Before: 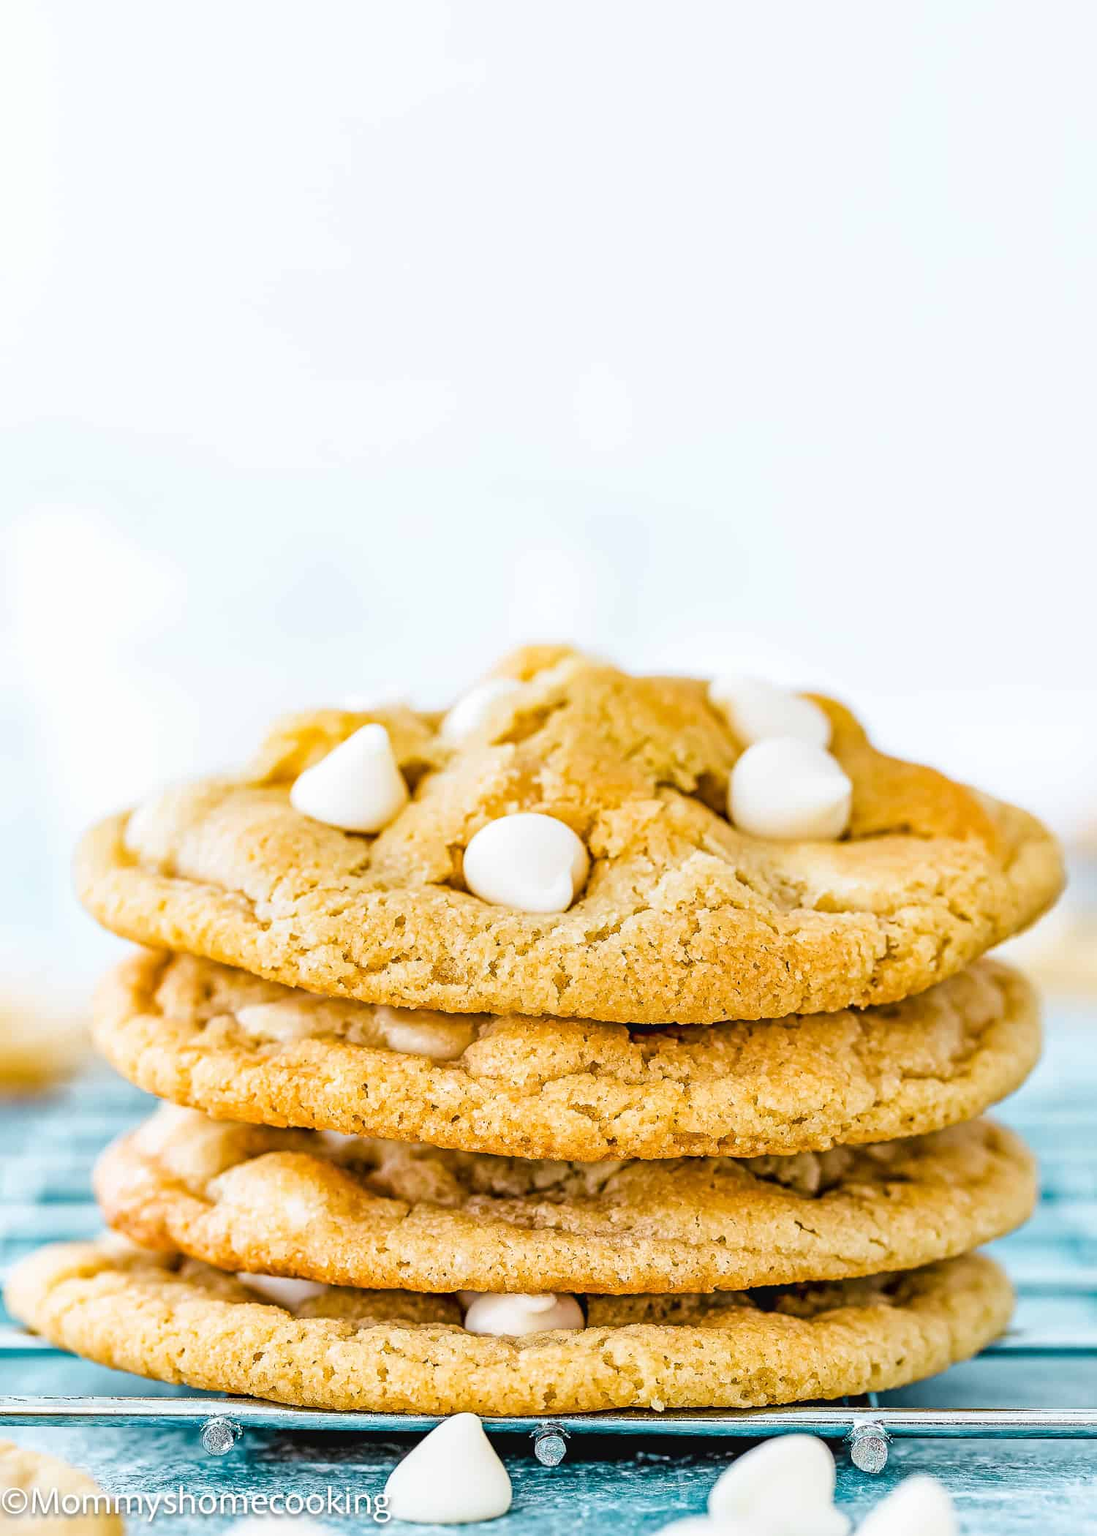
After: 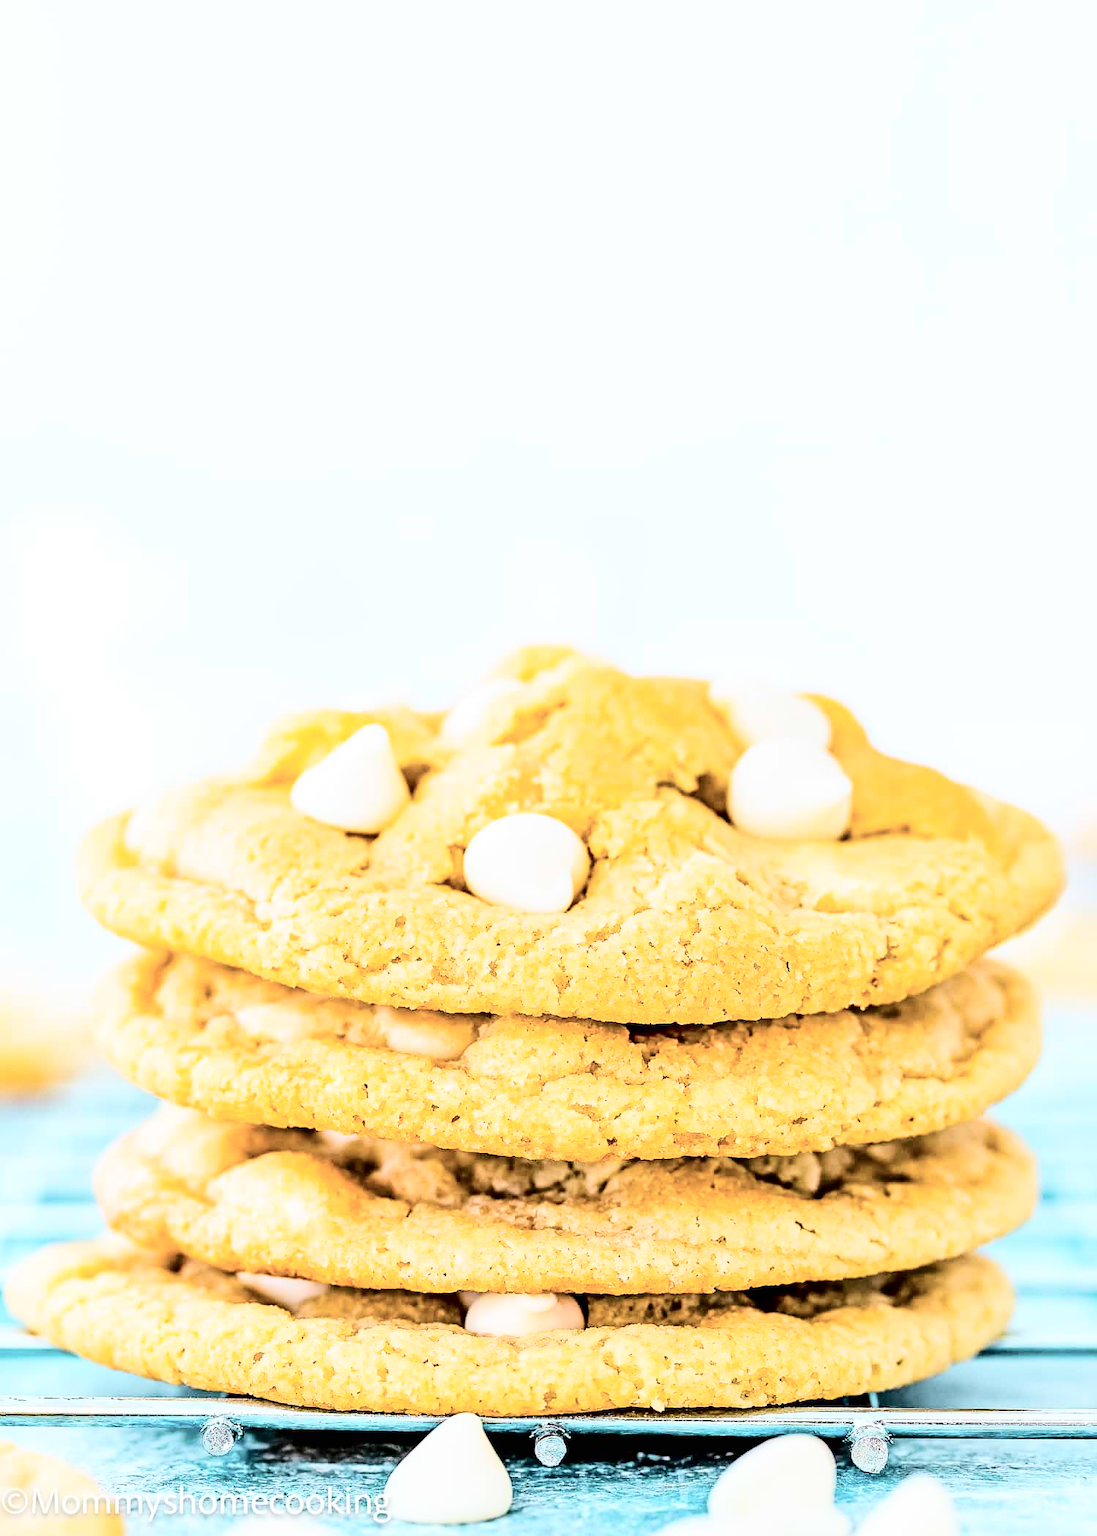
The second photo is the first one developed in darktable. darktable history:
tone curve: curves: ch0 [(0, 0) (0.004, 0) (0.133, 0.071) (0.325, 0.456) (0.832, 0.957) (1, 1)], color space Lab, independent channels, preserve colors none
